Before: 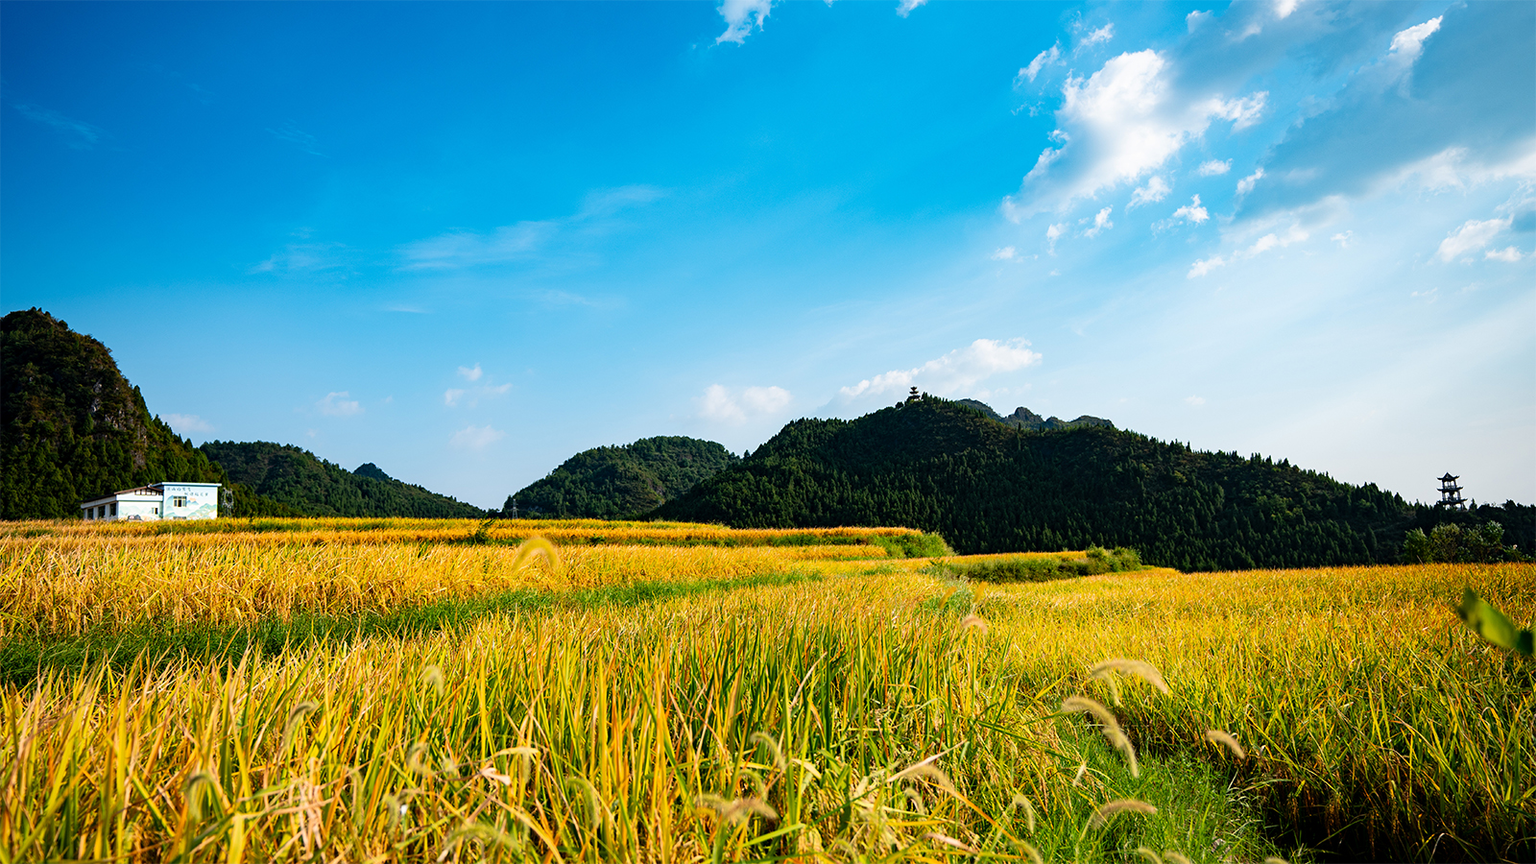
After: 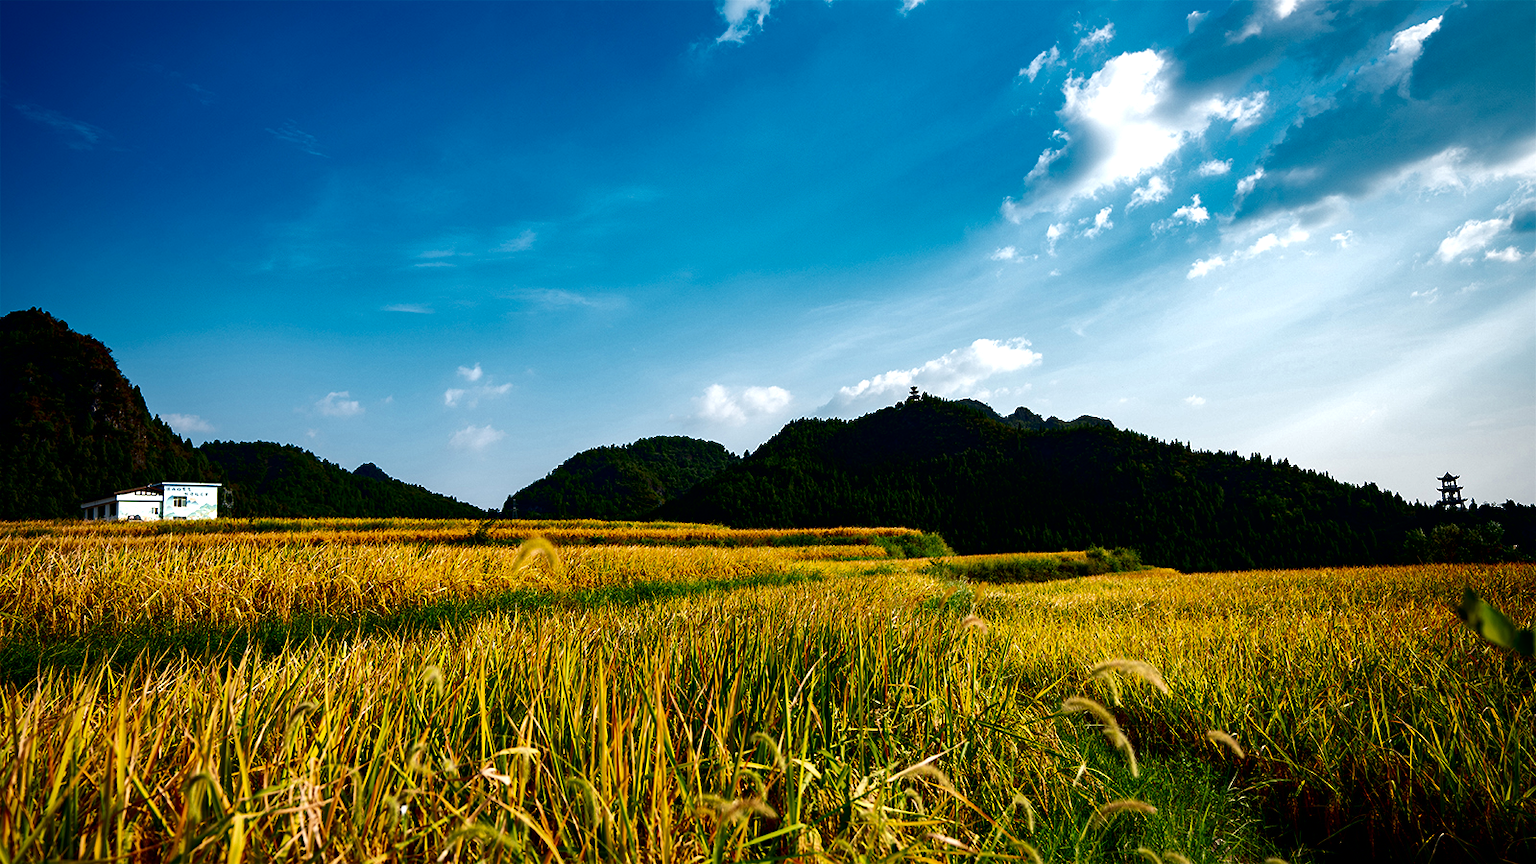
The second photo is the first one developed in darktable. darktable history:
contrast brightness saturation: brightness -0.536
local contrast: mode bilateral grid, contrast 19, coarseness 49, detail 140%, midtone range 0.2
exposure: exposure 0.208 EV, compensate highlight preservation false
